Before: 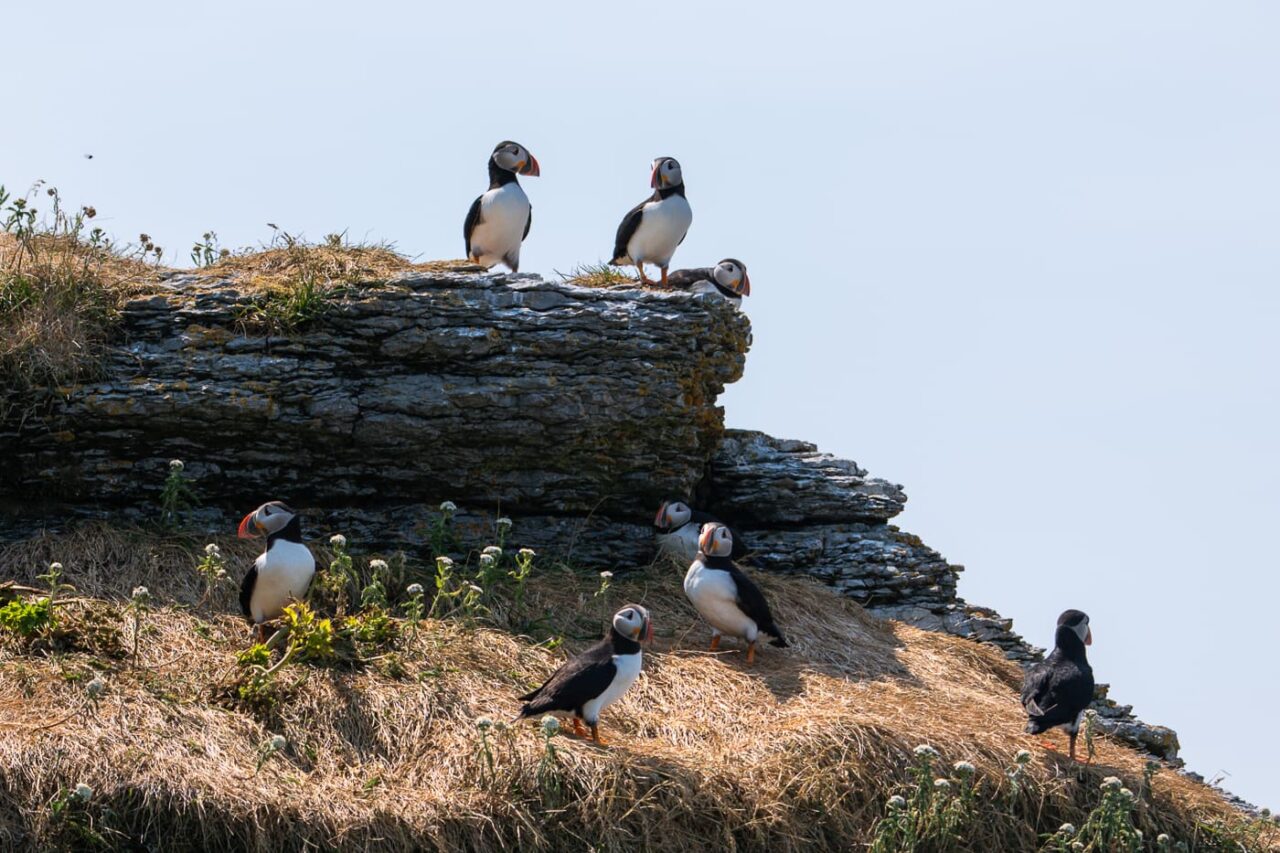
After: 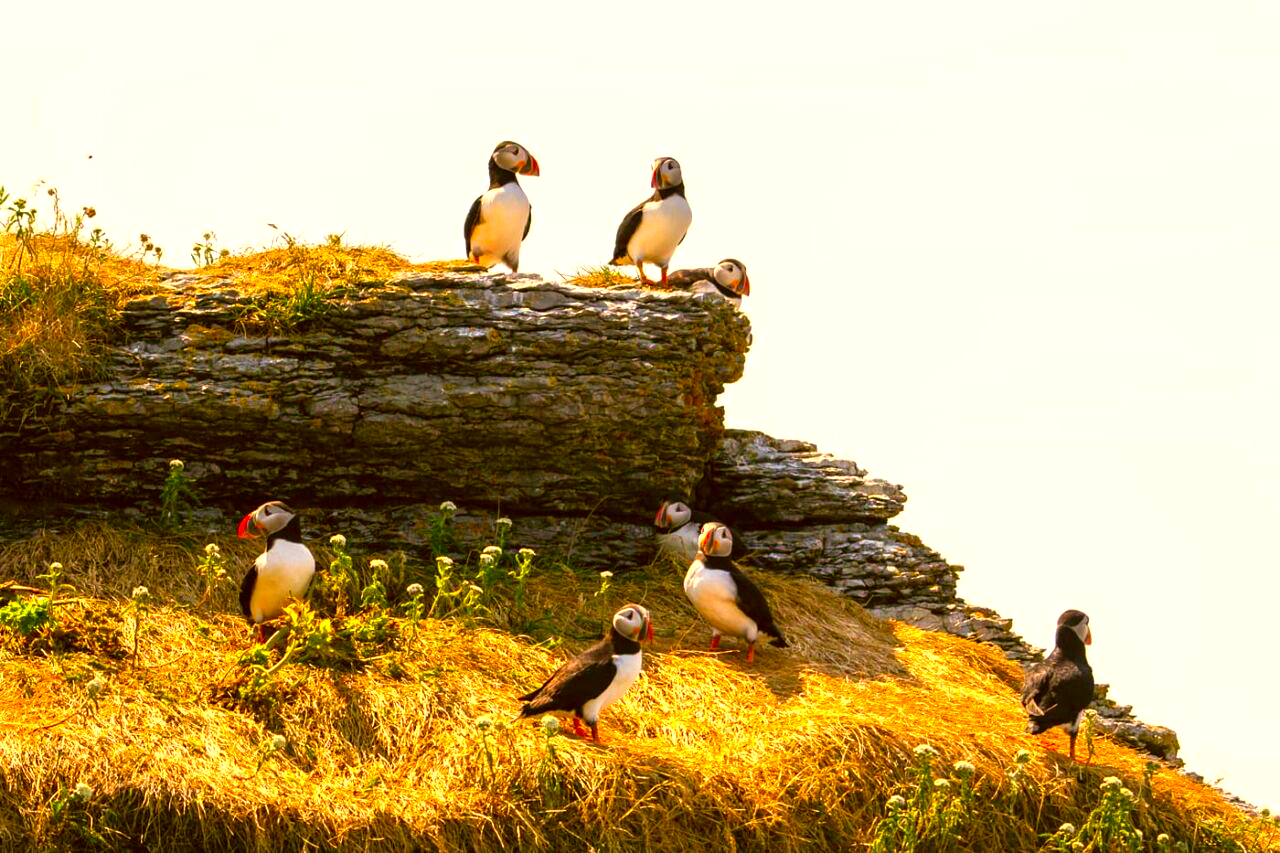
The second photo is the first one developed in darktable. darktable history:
color correction: highlights a* 10.75, highlights b* 29.81, shadows a* 2.87, shadows b* 17.71, saturation 1.74
exposure: black level correction 0.001, exposure 1.045 EV, compensate highlight preservation false
